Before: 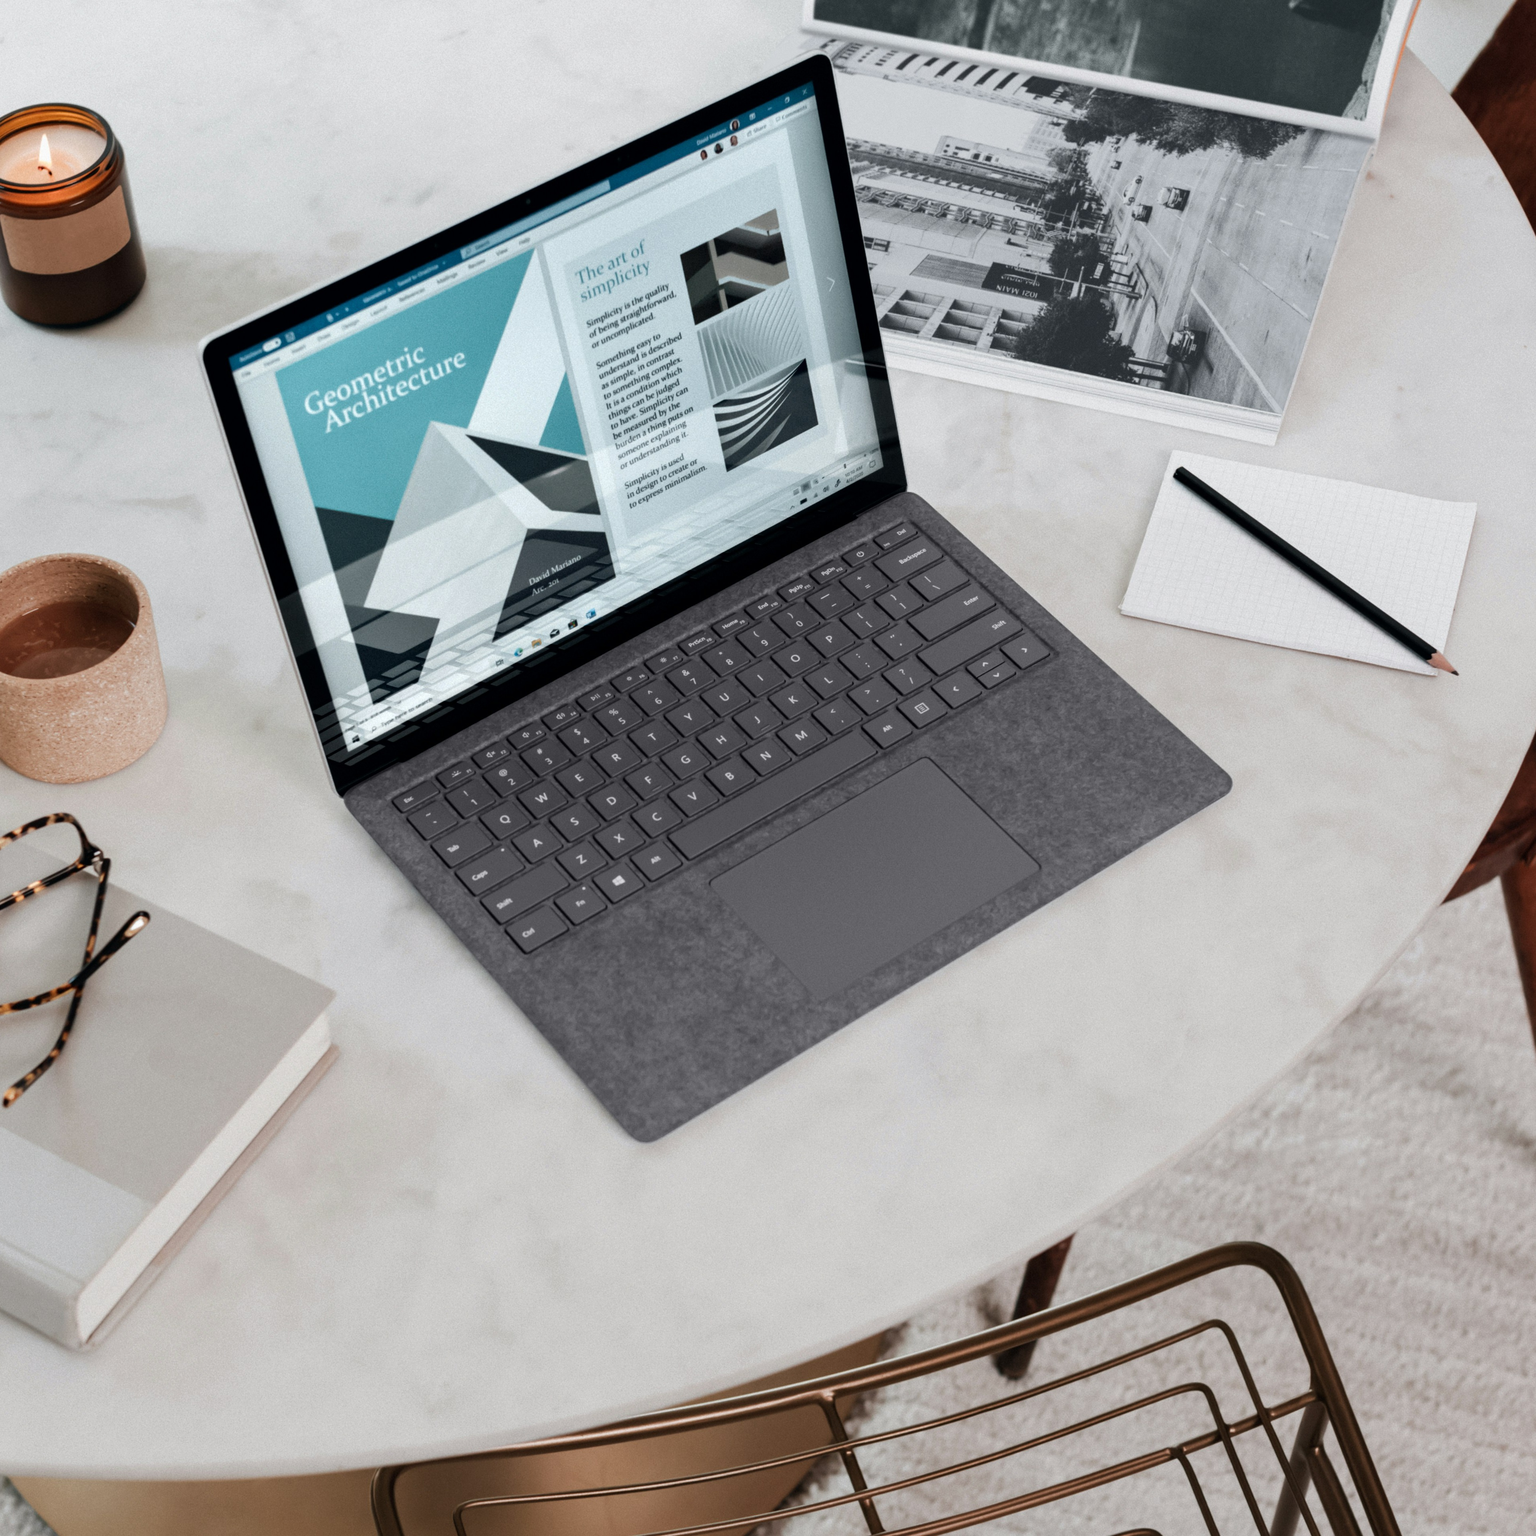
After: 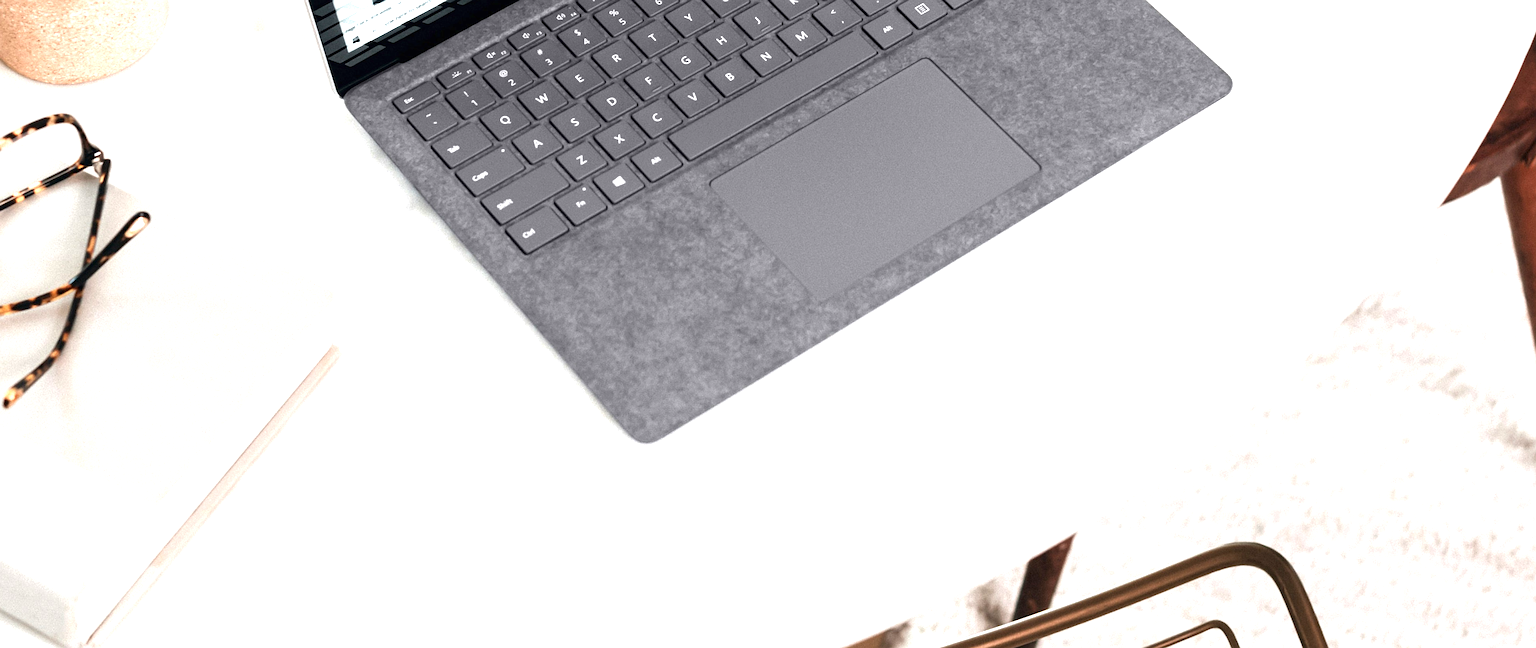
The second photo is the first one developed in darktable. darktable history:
exposure: black level correction 0, exposure 1.379 EV, compensate exposure bias true, compensate highlight preservation false
crop: top 45.551%, bottom 12.262%
sharpen: on, module defaults
